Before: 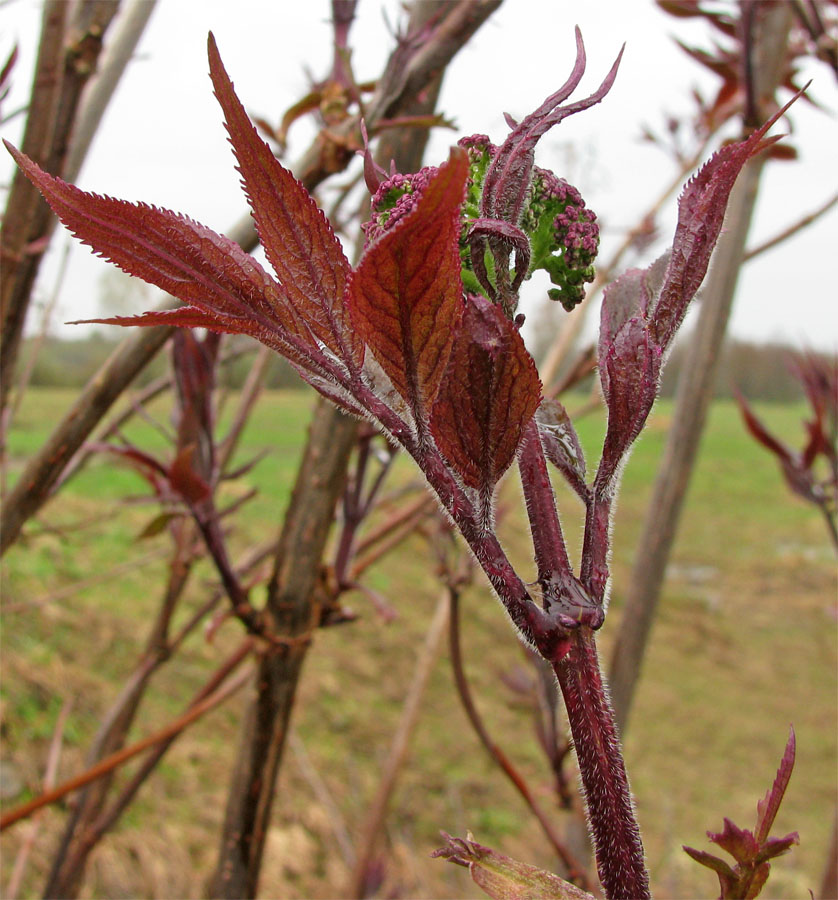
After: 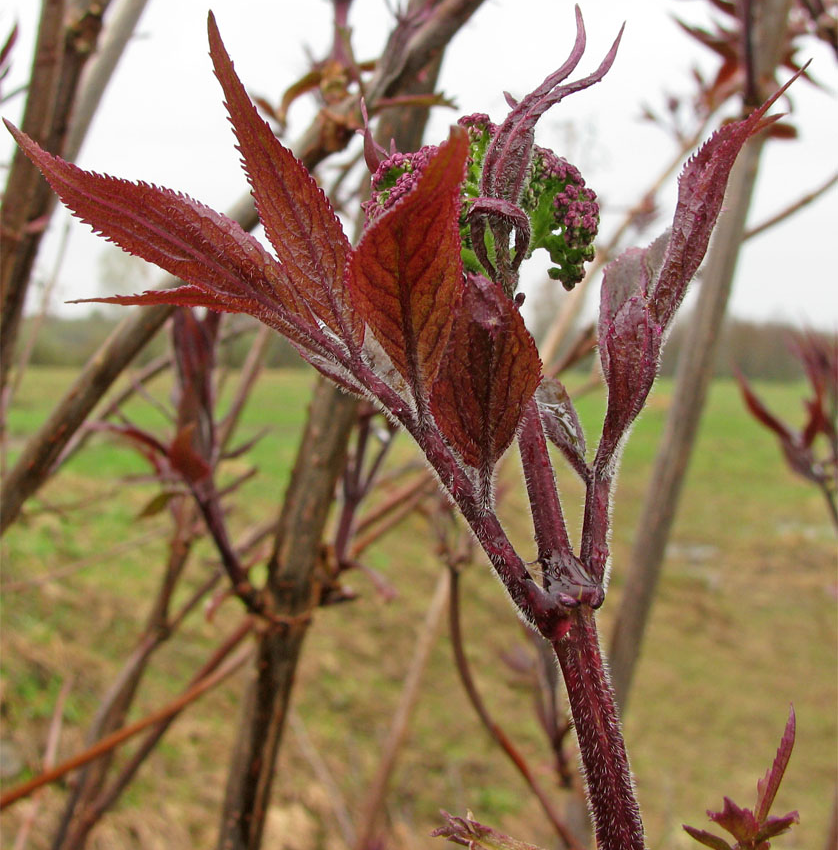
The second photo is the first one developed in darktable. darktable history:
crop and rotate: top 2.43%, bottom 3.119%
